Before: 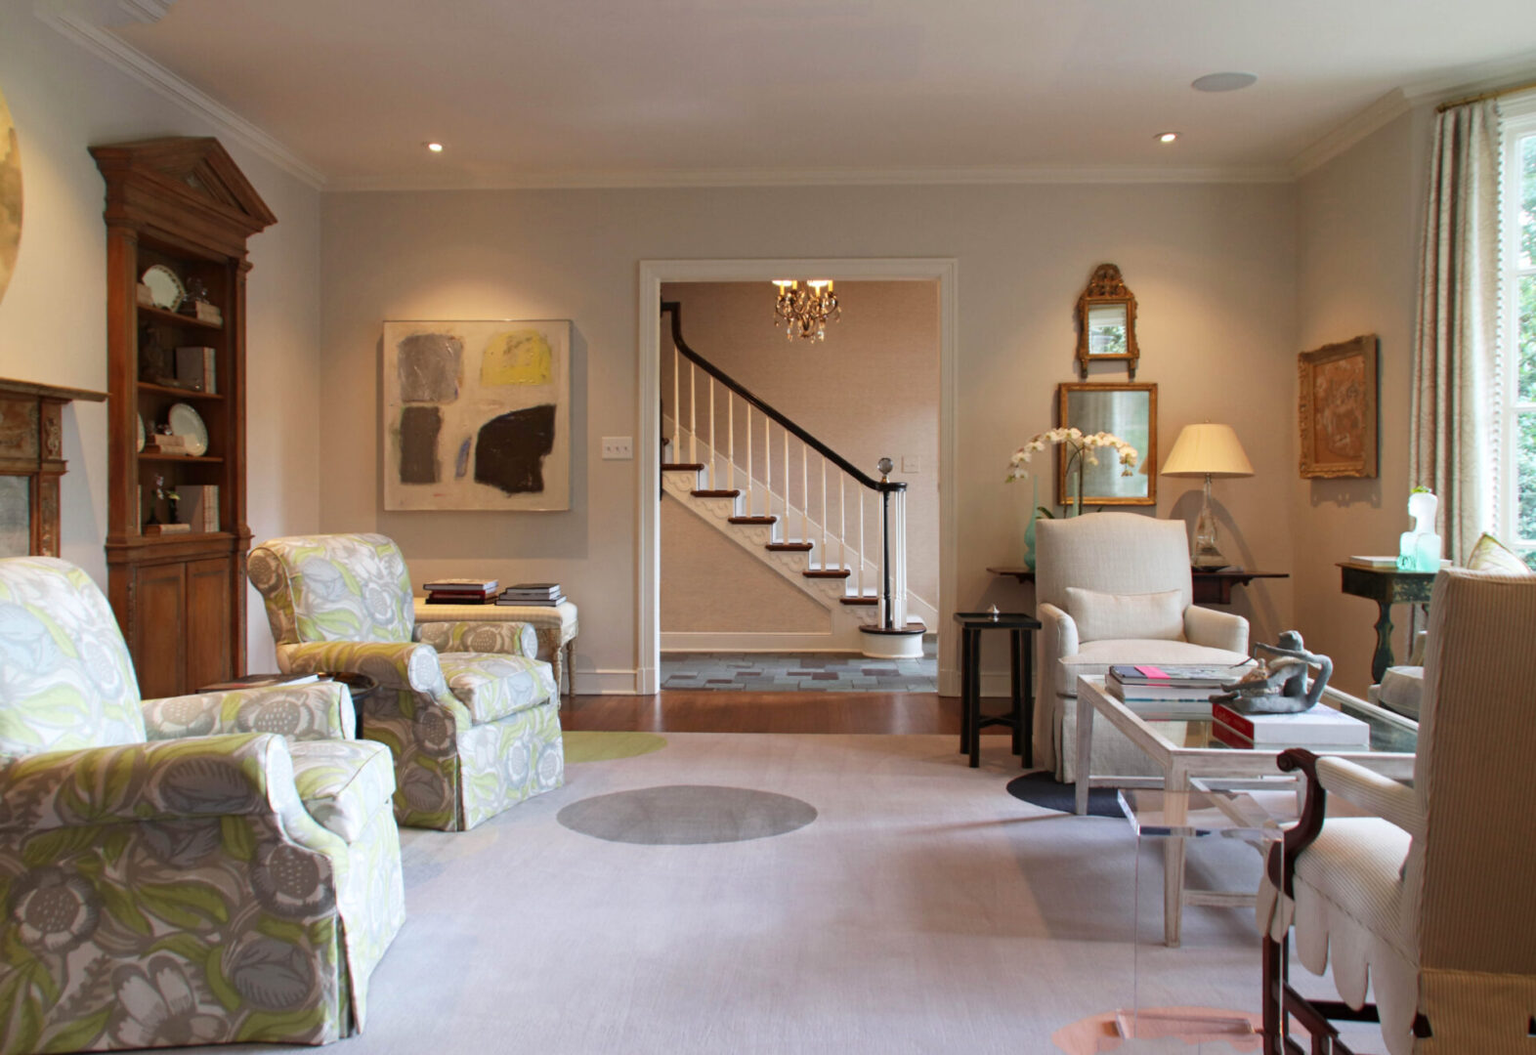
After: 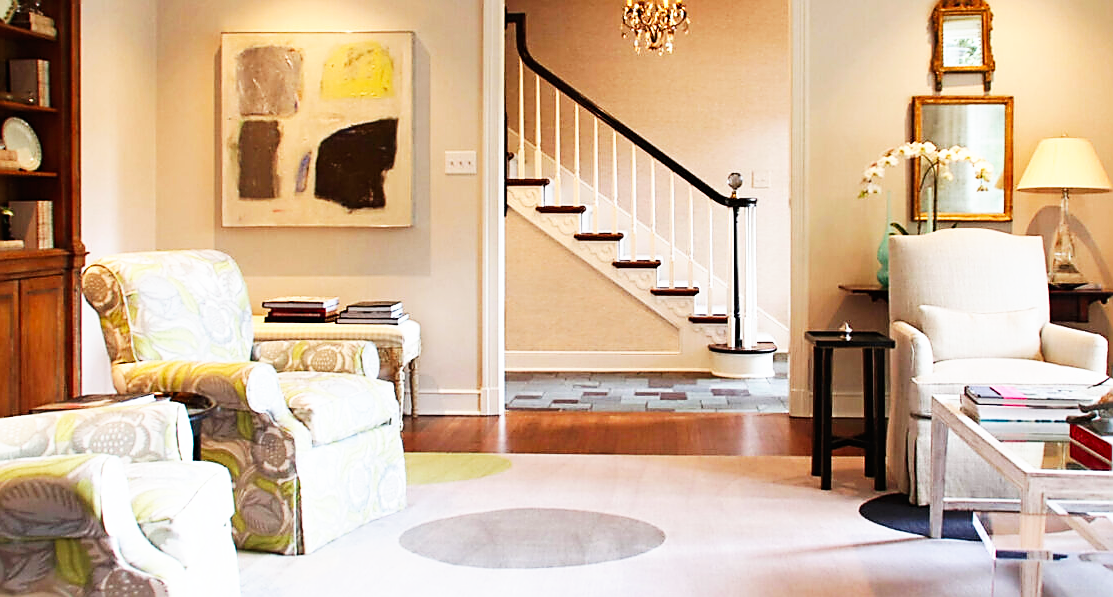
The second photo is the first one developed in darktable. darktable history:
base curve: curves: ch0 [(0, 0) (0.007, 0.004) (0.027, 0.03) (0.046, 0.07) (0.207, 0.54) (0.442, 0.872) (0.673, 0.972) (1, 1)], preserve colors none
sharpen: radius 1.377, amount 1.252, threshold 0.636
crop: left 10.924%, top 27.485%, right 18.252%, bottom 17.167%
